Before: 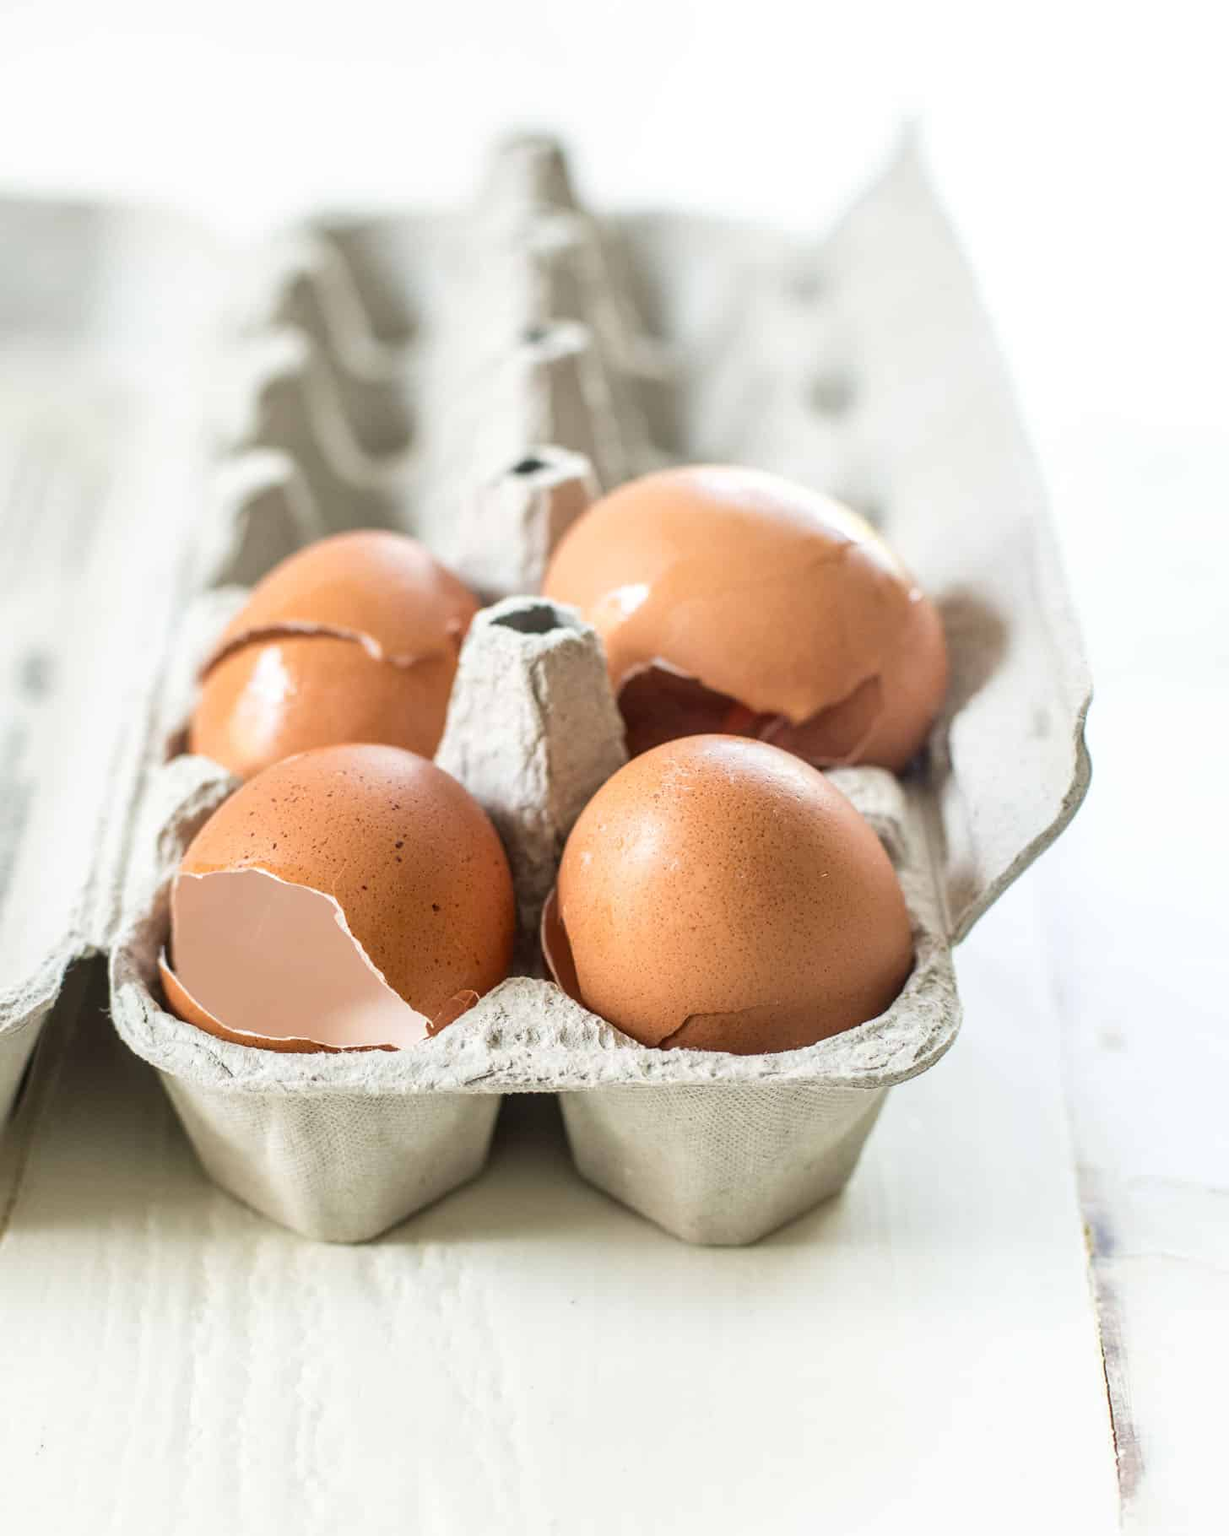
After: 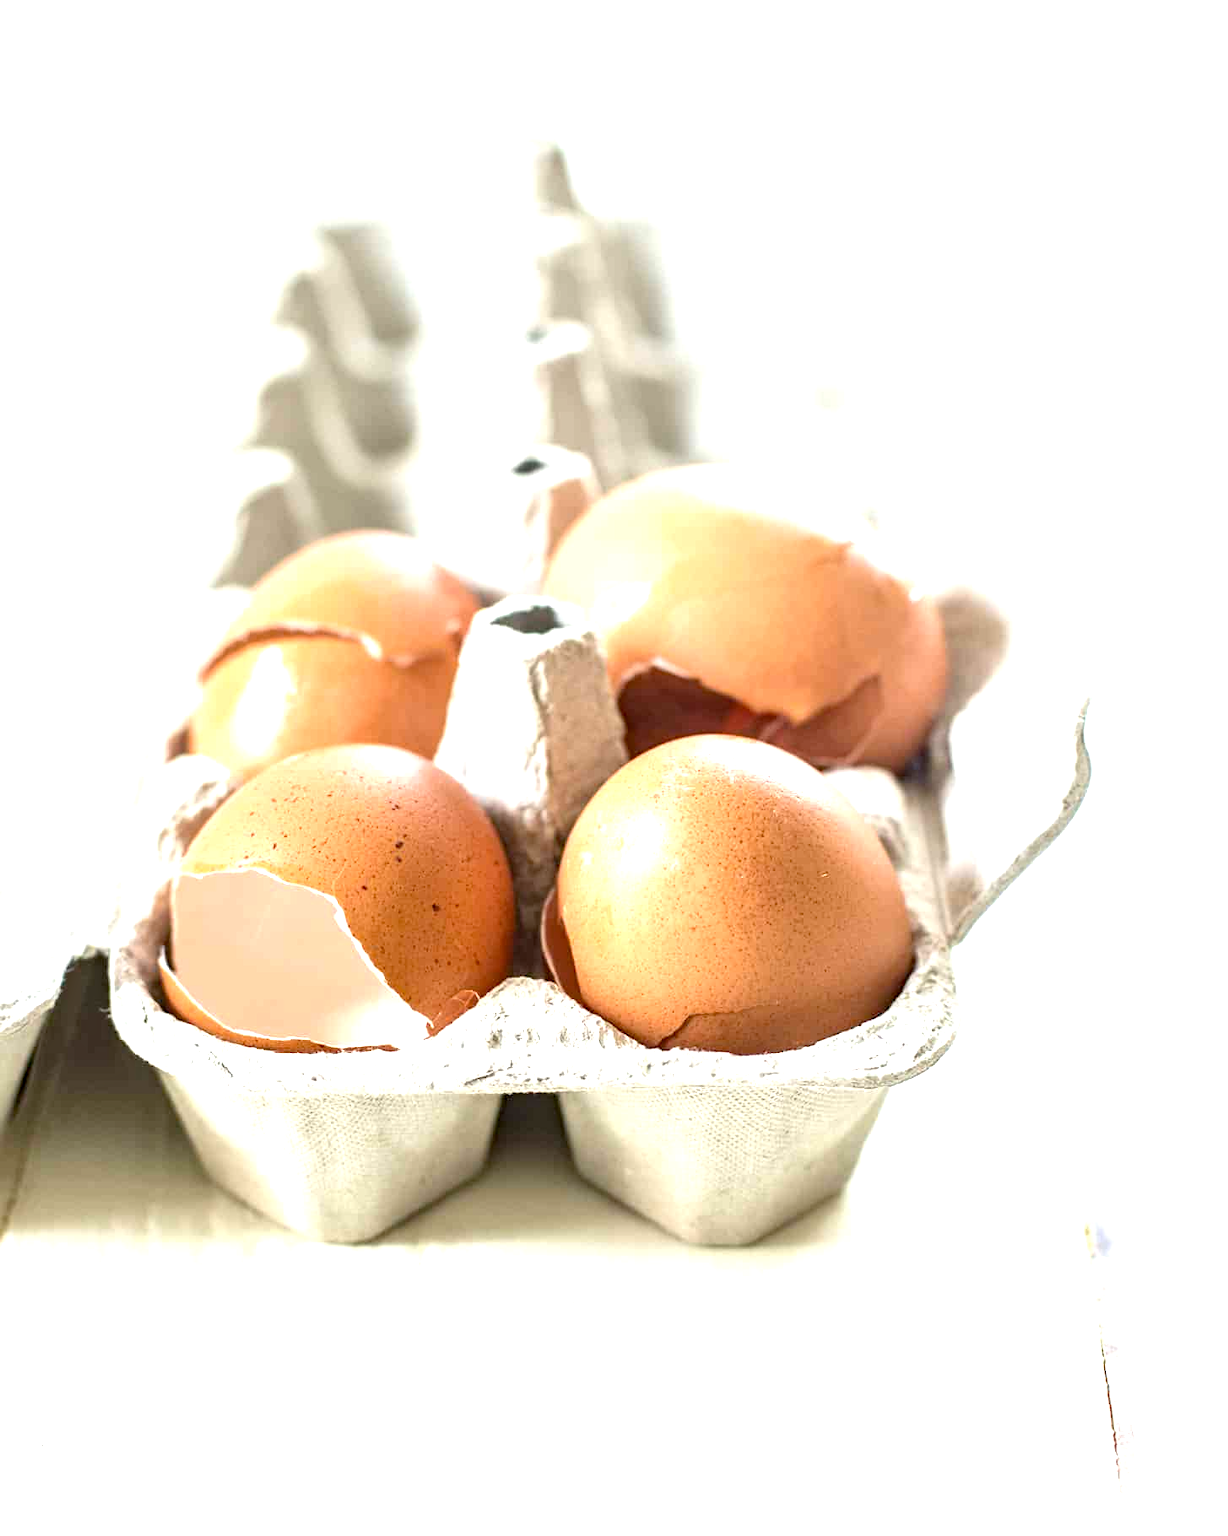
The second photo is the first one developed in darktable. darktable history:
exposure: black level correction 0, exposure 1.001 EV, compensate exposure bias true, compensate highlight preservation false
haze removal: strength 0.303, distance 0.246, compatibility mode true, adaptive false
